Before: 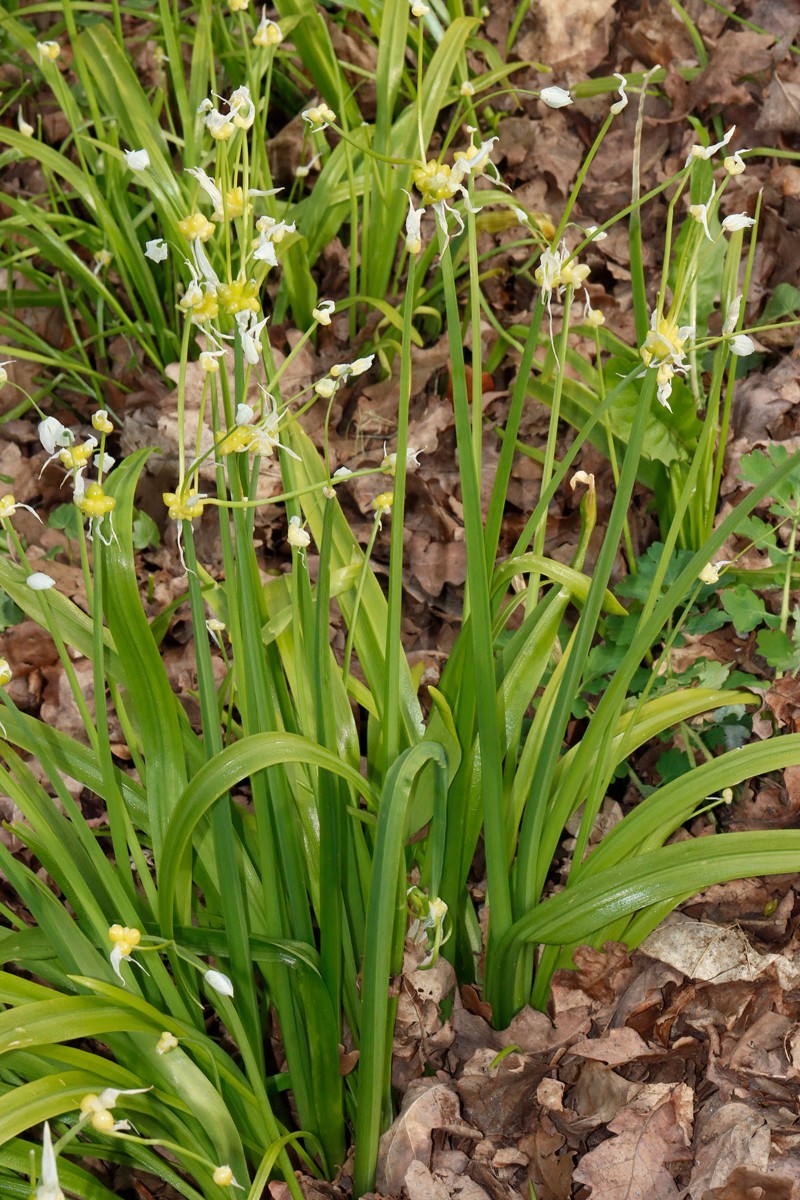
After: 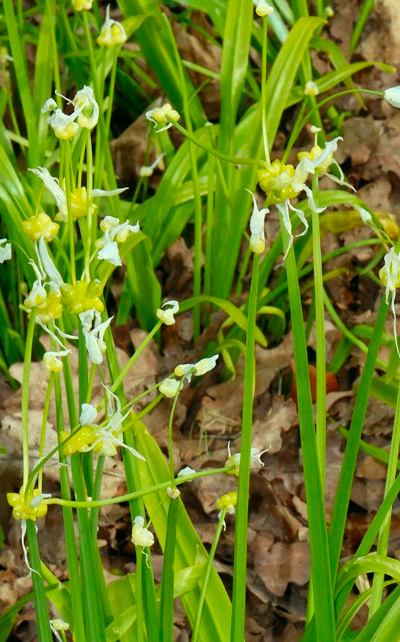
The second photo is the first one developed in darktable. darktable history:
crop: left 19.556%, right 30.401%, bottom 46.458%
color correction: highlights a* -7.33, highlights b* 1.26, shadows a* -3.55, saturation 1.4
